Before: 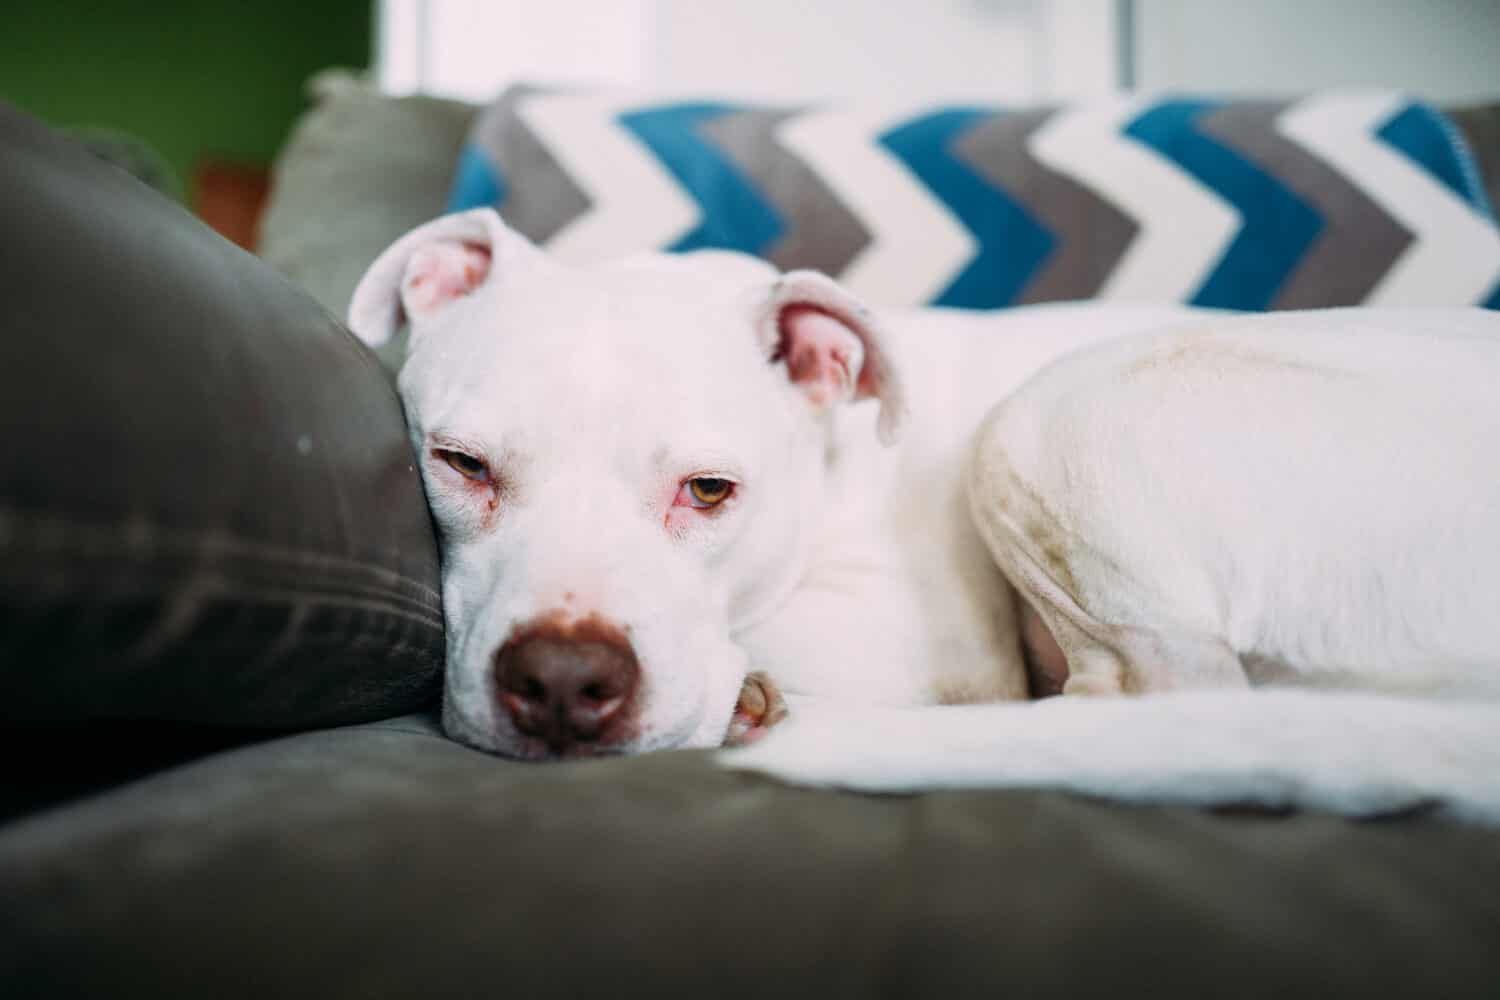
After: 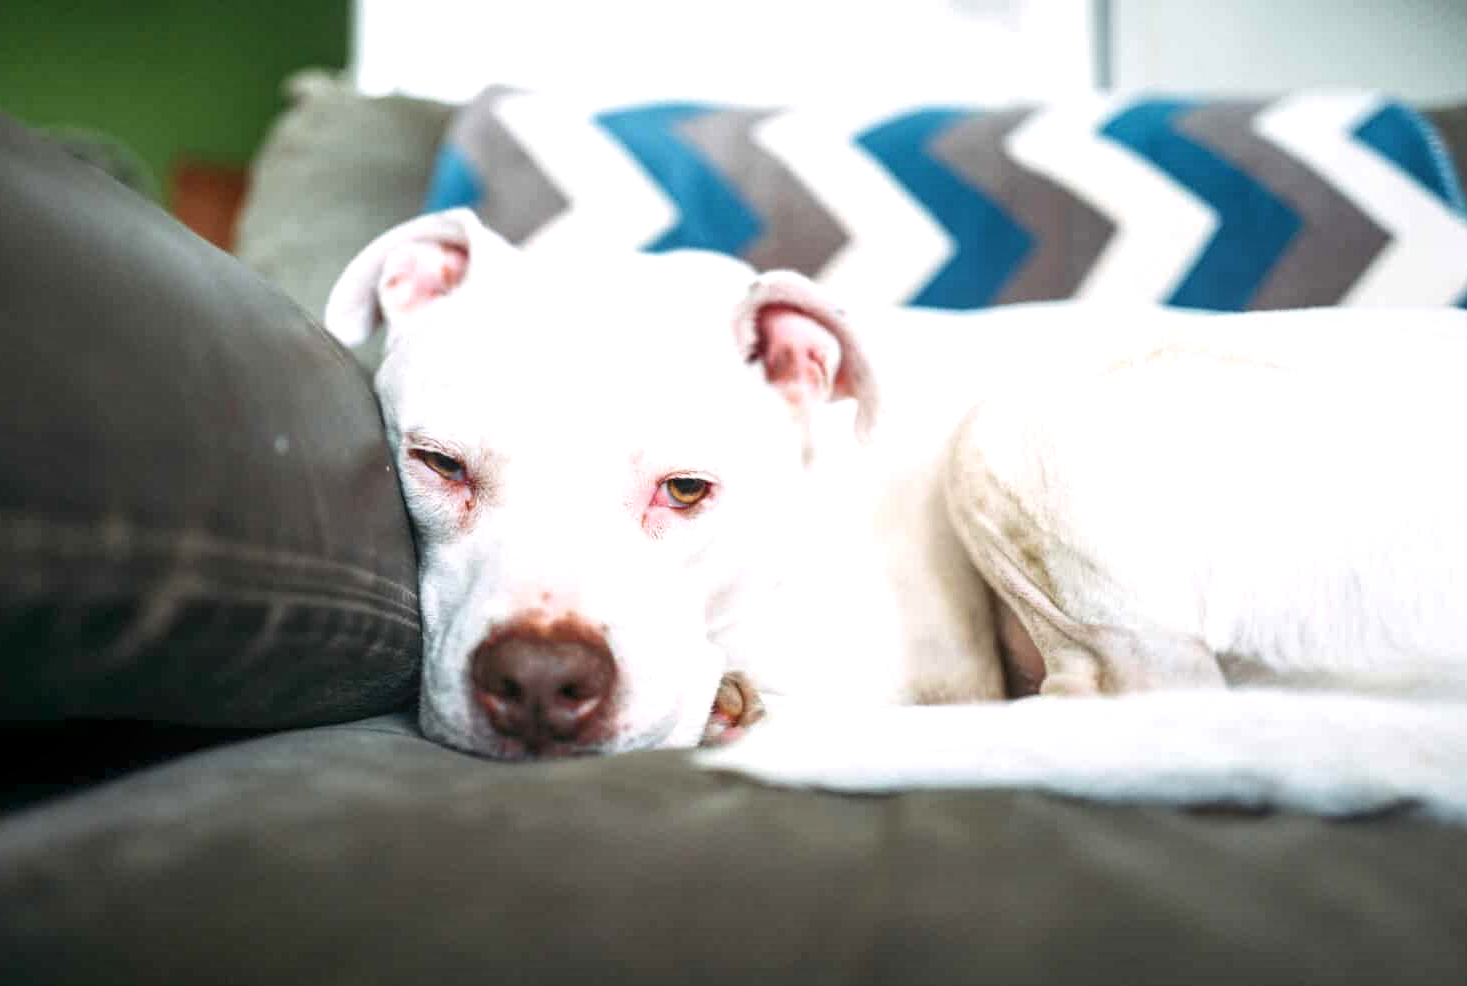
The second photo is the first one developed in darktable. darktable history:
crop and rotate: left 1.626%, right 0.523%, bottom 1.384%
exposure: black level correction 0, exposure 0.947 EV, compensate highlight preservation false
tone equalizer: -8 EV 0.21 EV, -7 EV 0.382 EV, -6 EV 0.394 EV, -5 EV 0.211 EV, -3 EV -0.246 EV, -2 EV -0.401 EV, -1 EV -0.402 EV, +0 EV -0.268 EV
contrast equalizer: y [[0.6 ×6], [0.55 ×6], [0 ×6], [0 ×6], [0 ×6]], mix -0.212
local contrast: on, module defaults
